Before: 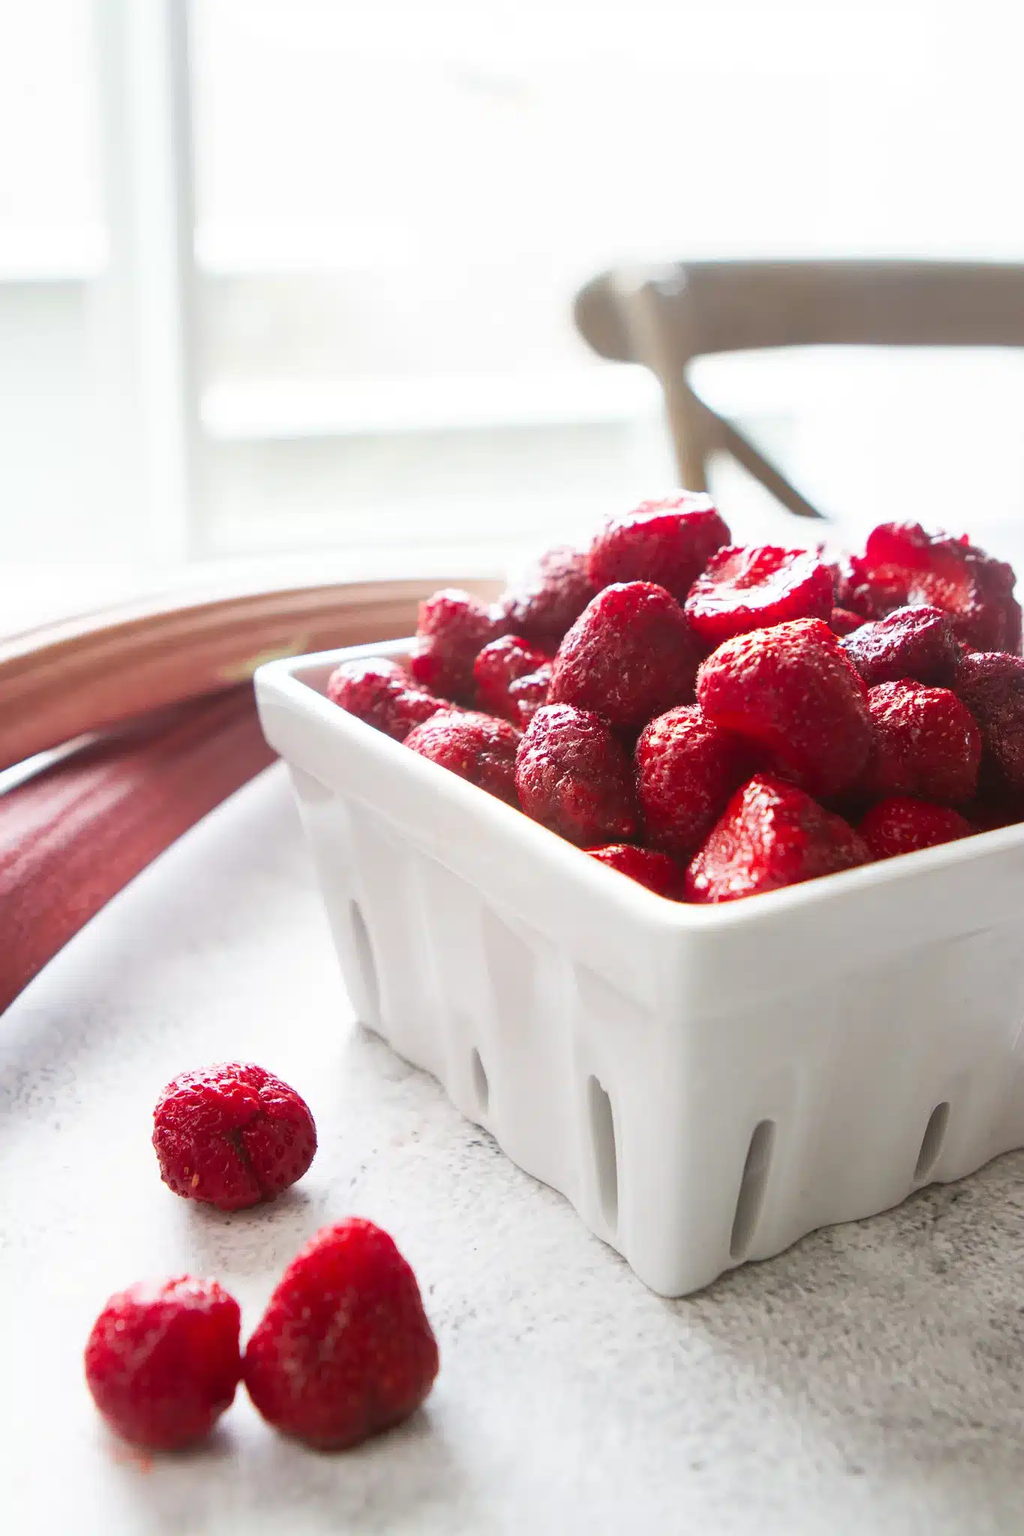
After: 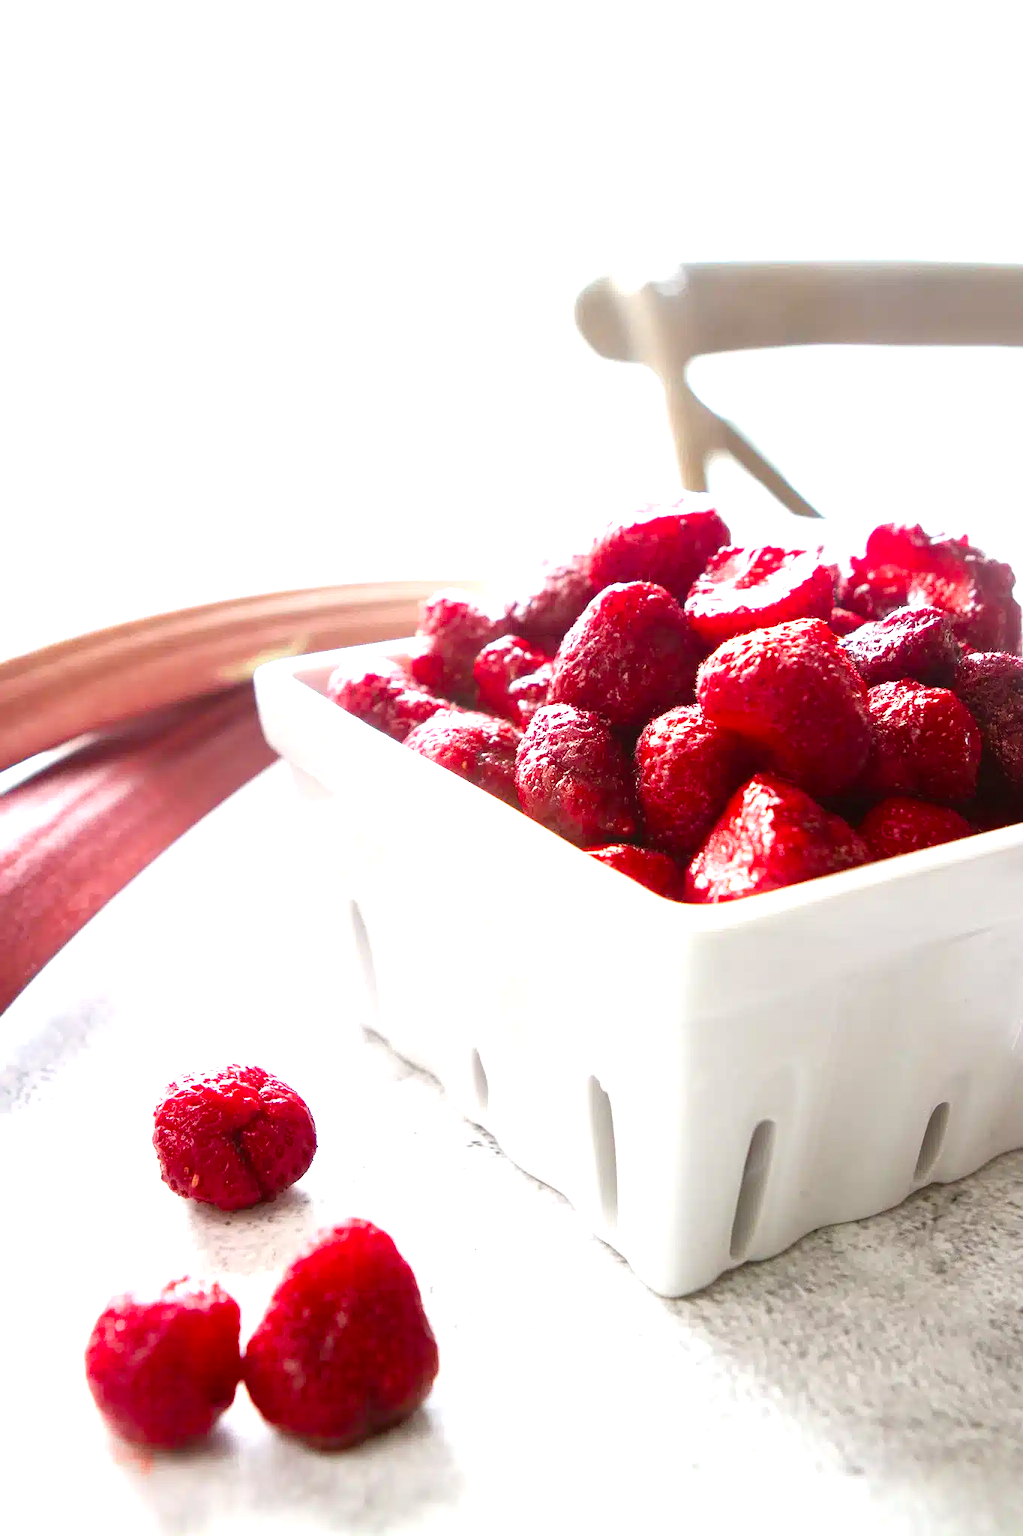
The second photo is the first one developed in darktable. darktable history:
tone equalizer: -8 EV -0.749 EV, -7 EV -0.689 EV, -6 EV -0.581 EV, -5 EV -0.394 EV, -3 EV 0.38 EV, -2 EV 0.6 EV, -1 EV 0.697 EV, +0 EV 0.77 EV
color balance rgb: power › hue 74.84°, perceptual saturation grading › global saturation 20%, perceptual saturation grading › highlights -24.881%, perceptual saturation grading › shadows 24.063%
